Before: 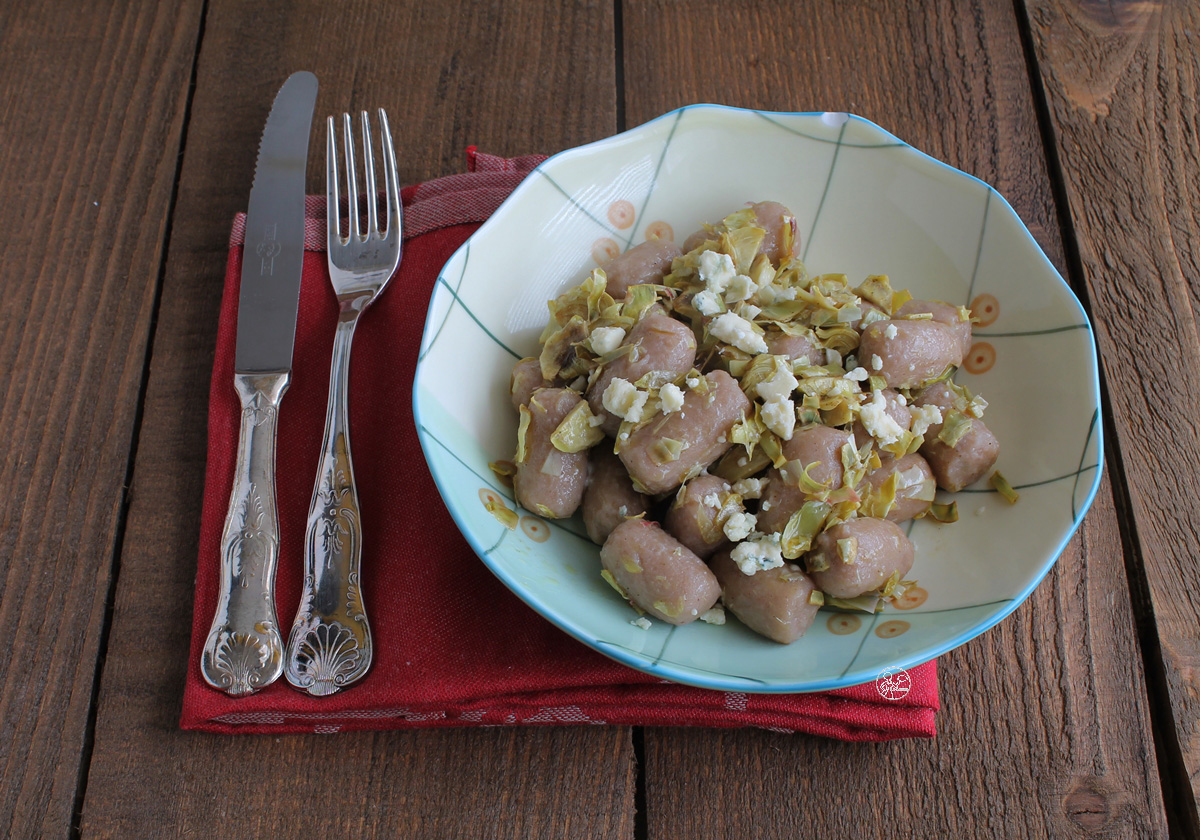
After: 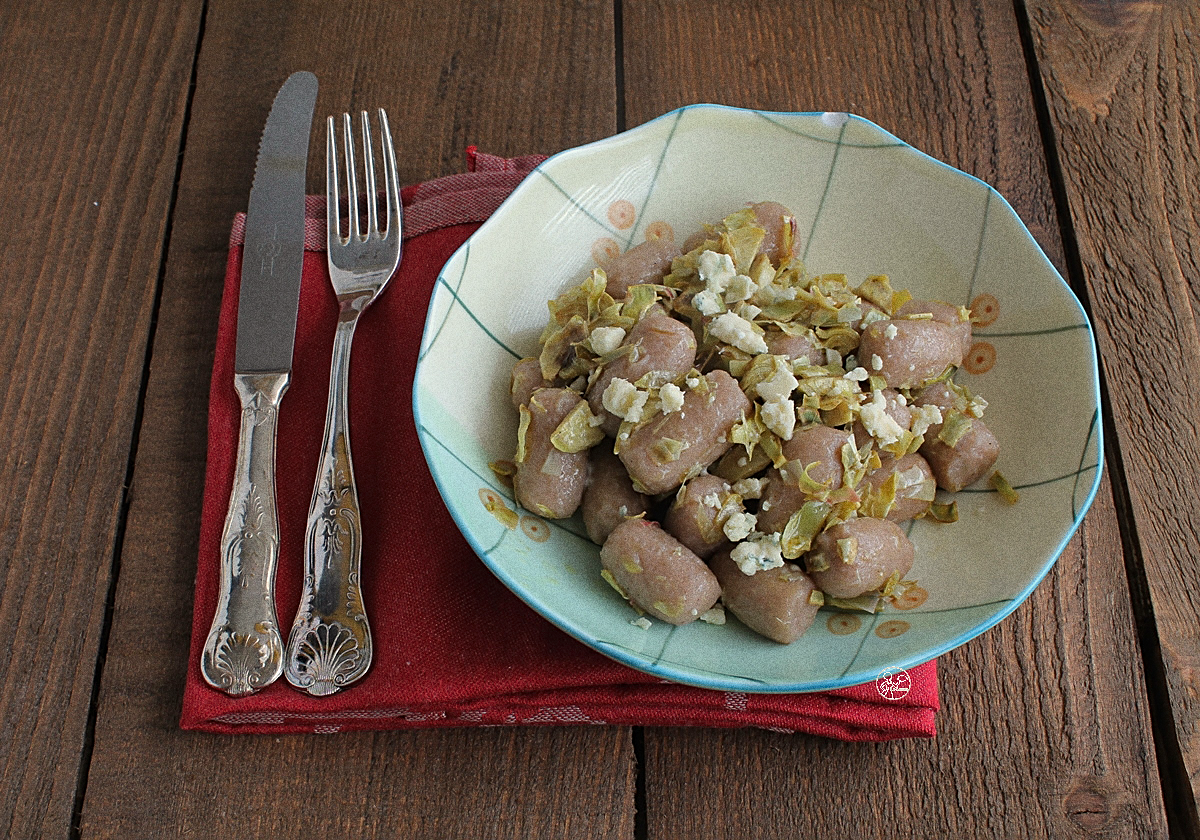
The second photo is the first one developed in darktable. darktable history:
white balance: red 1.029, blue 0.92
sharpen: on, module defaults
grain: coarseness 0.09 ISO, strength 40%
